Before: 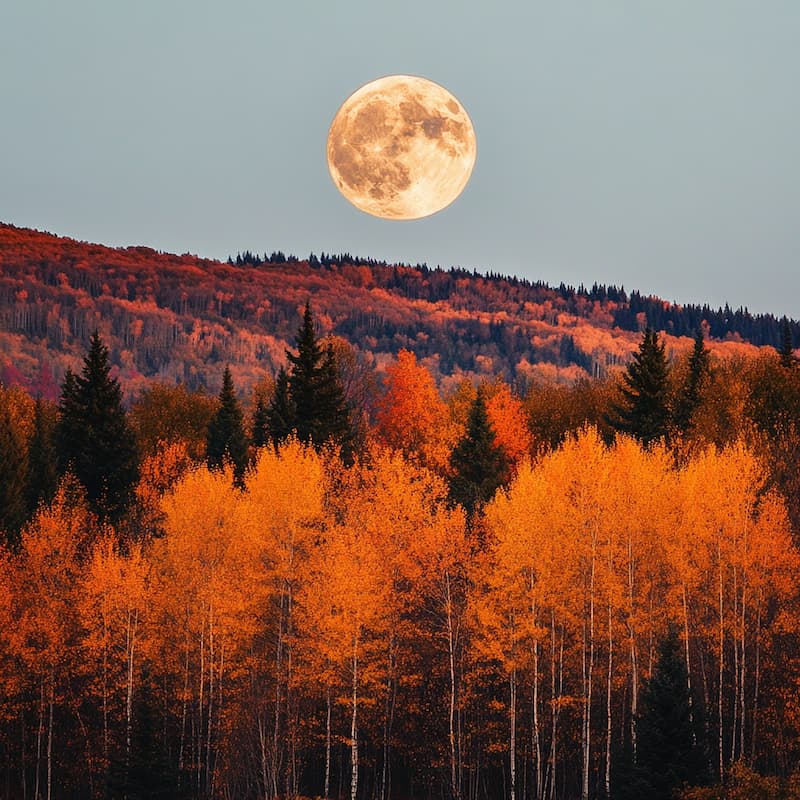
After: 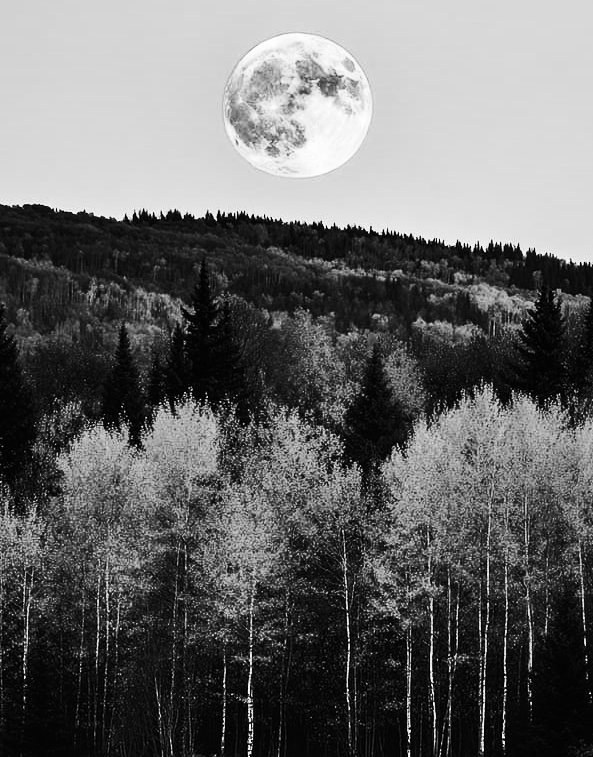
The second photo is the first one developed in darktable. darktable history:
white balance: red 0.766, blue 1.537
shadows and highlights: white point adjustment 1, soften with gaussian
contrast brightness saturation: contrast 0.5, saturation -0.1
crop and rotate: left 13.15%, top 5.251%, right 12.609%
color correction: highlights a* 2.72, highlights b* 22.8
monochrome: a 2.21, b -1.33, size 2.2
